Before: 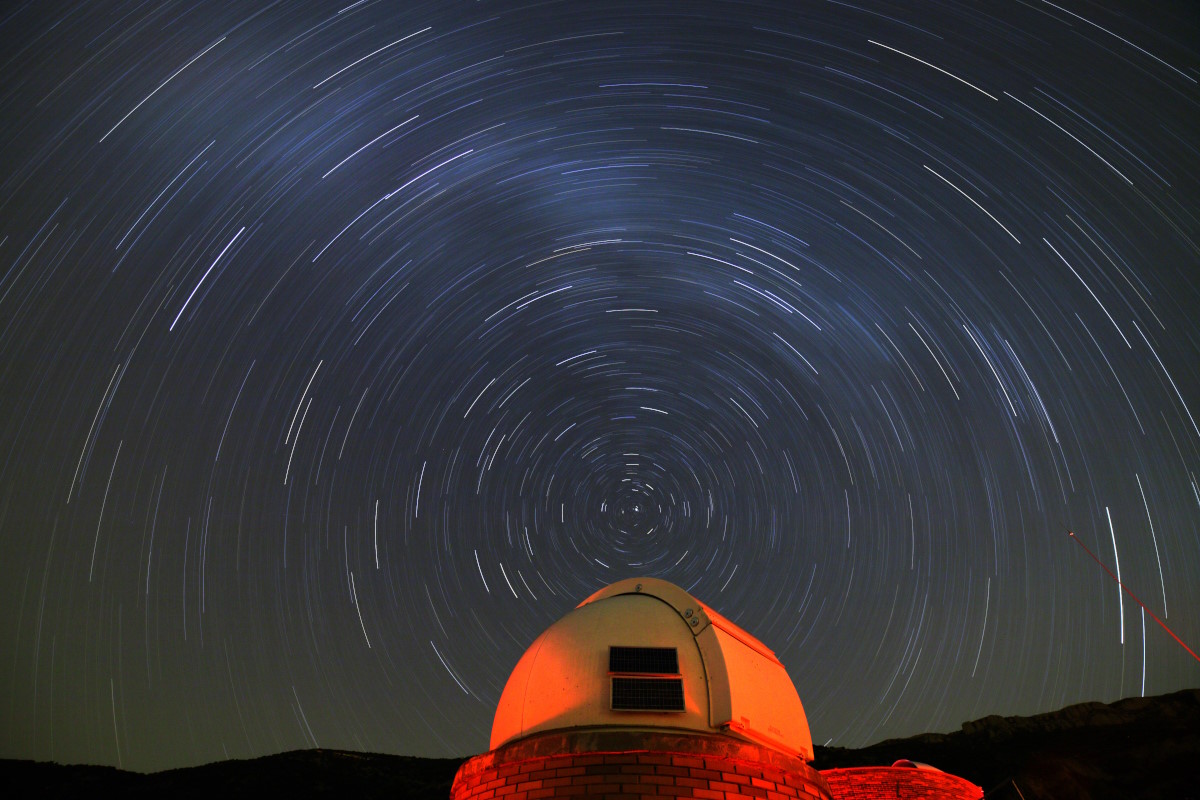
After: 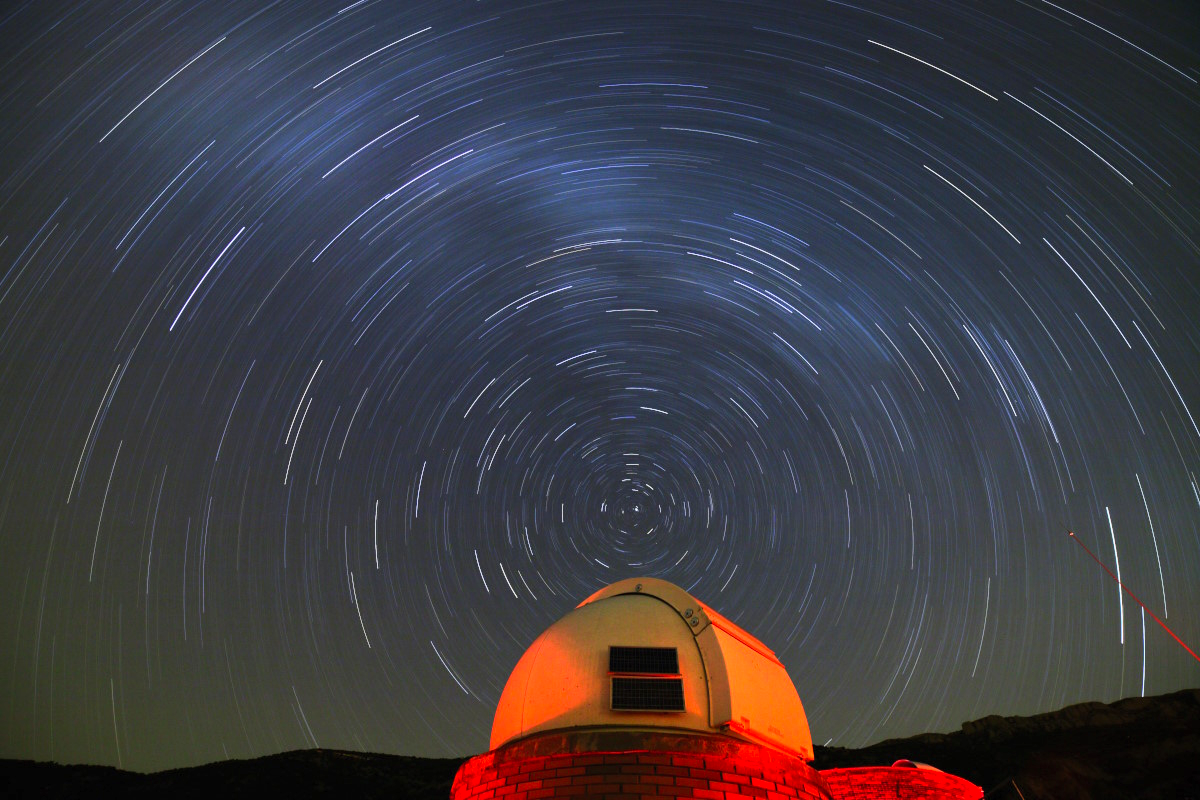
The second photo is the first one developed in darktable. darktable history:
contrast brightness saturation: contrast 0.204, brightness 0.165, saturation 0.228
